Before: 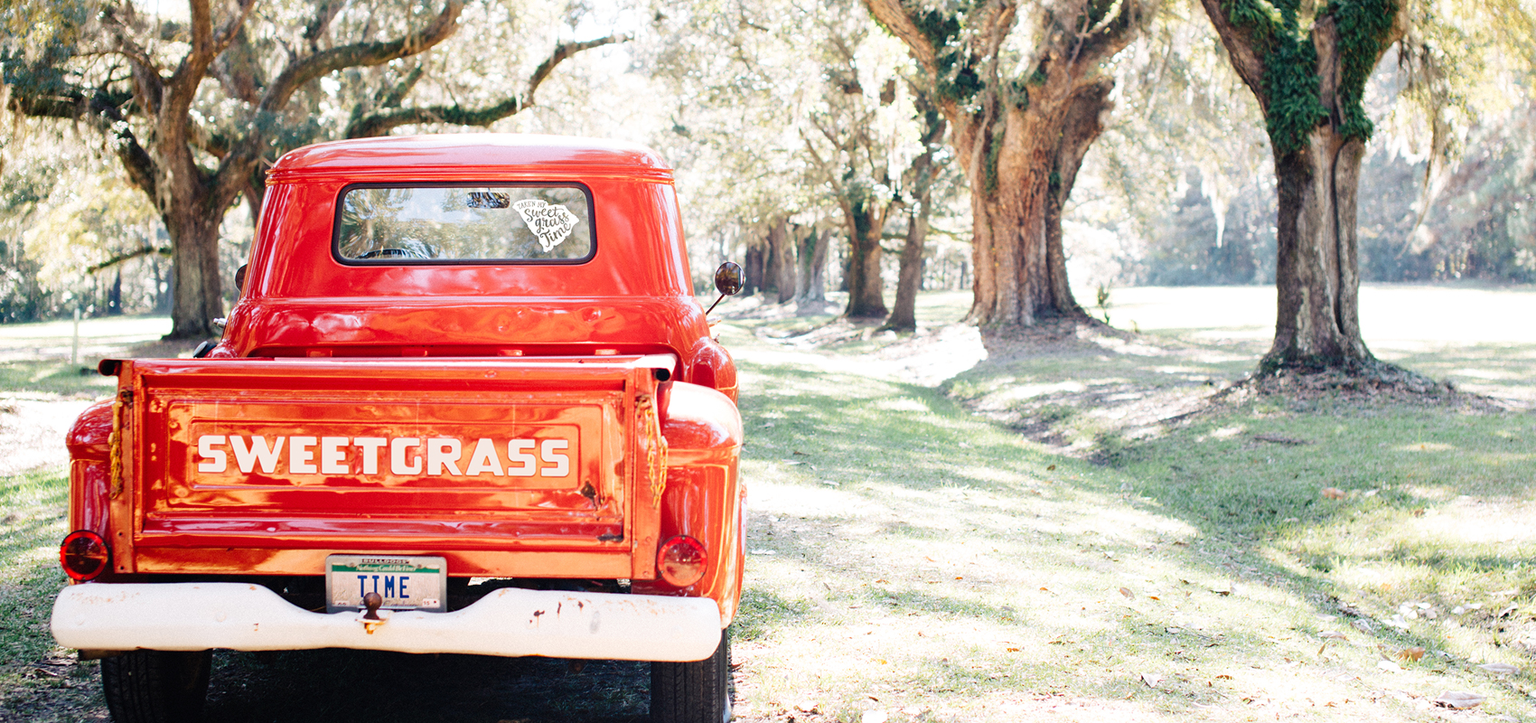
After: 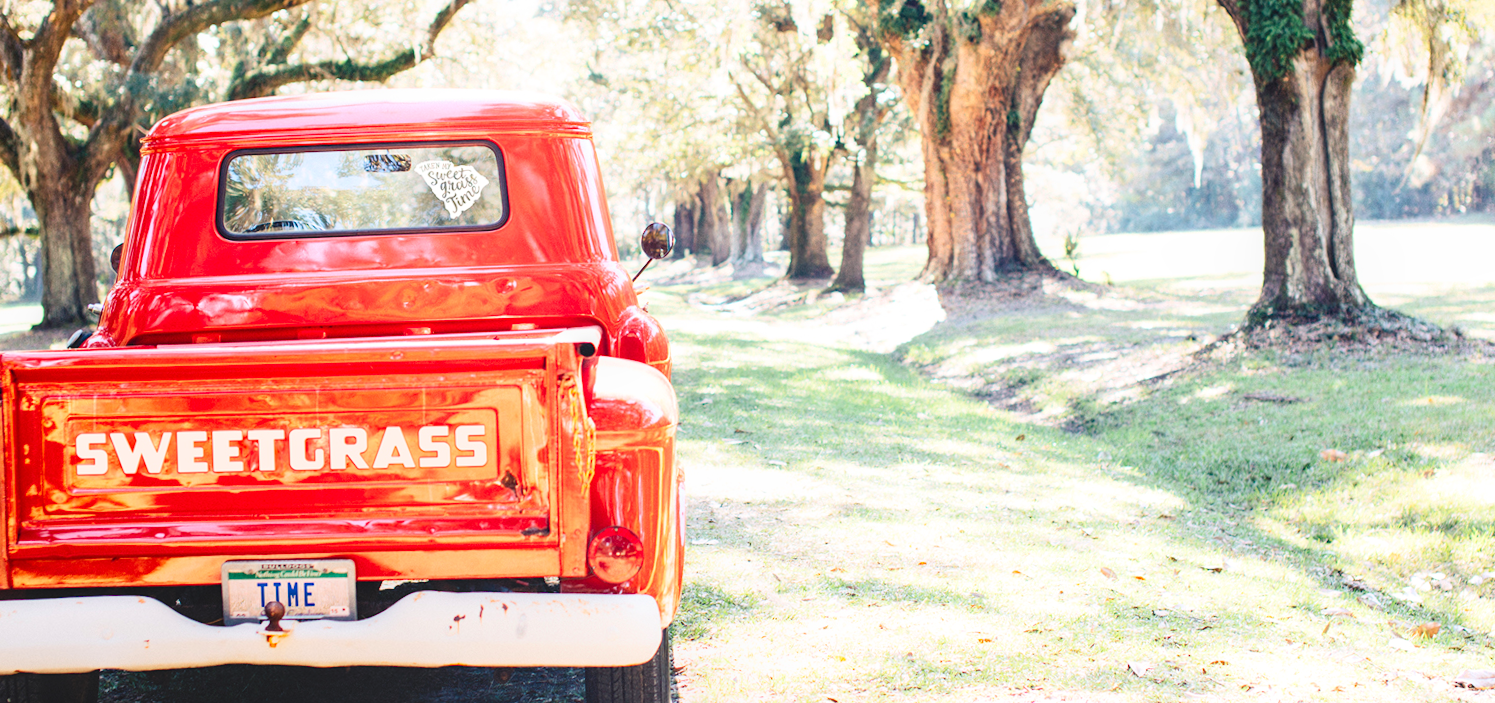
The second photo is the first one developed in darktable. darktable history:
local contrast: detail 110%
tone equalizer: on, module defaults
crop and rotate: angle 1.96°, left 5.673%, top 5.673%
contrast brightness saturation: contrast 0.2, brightness 0.16, saturation 0.22
